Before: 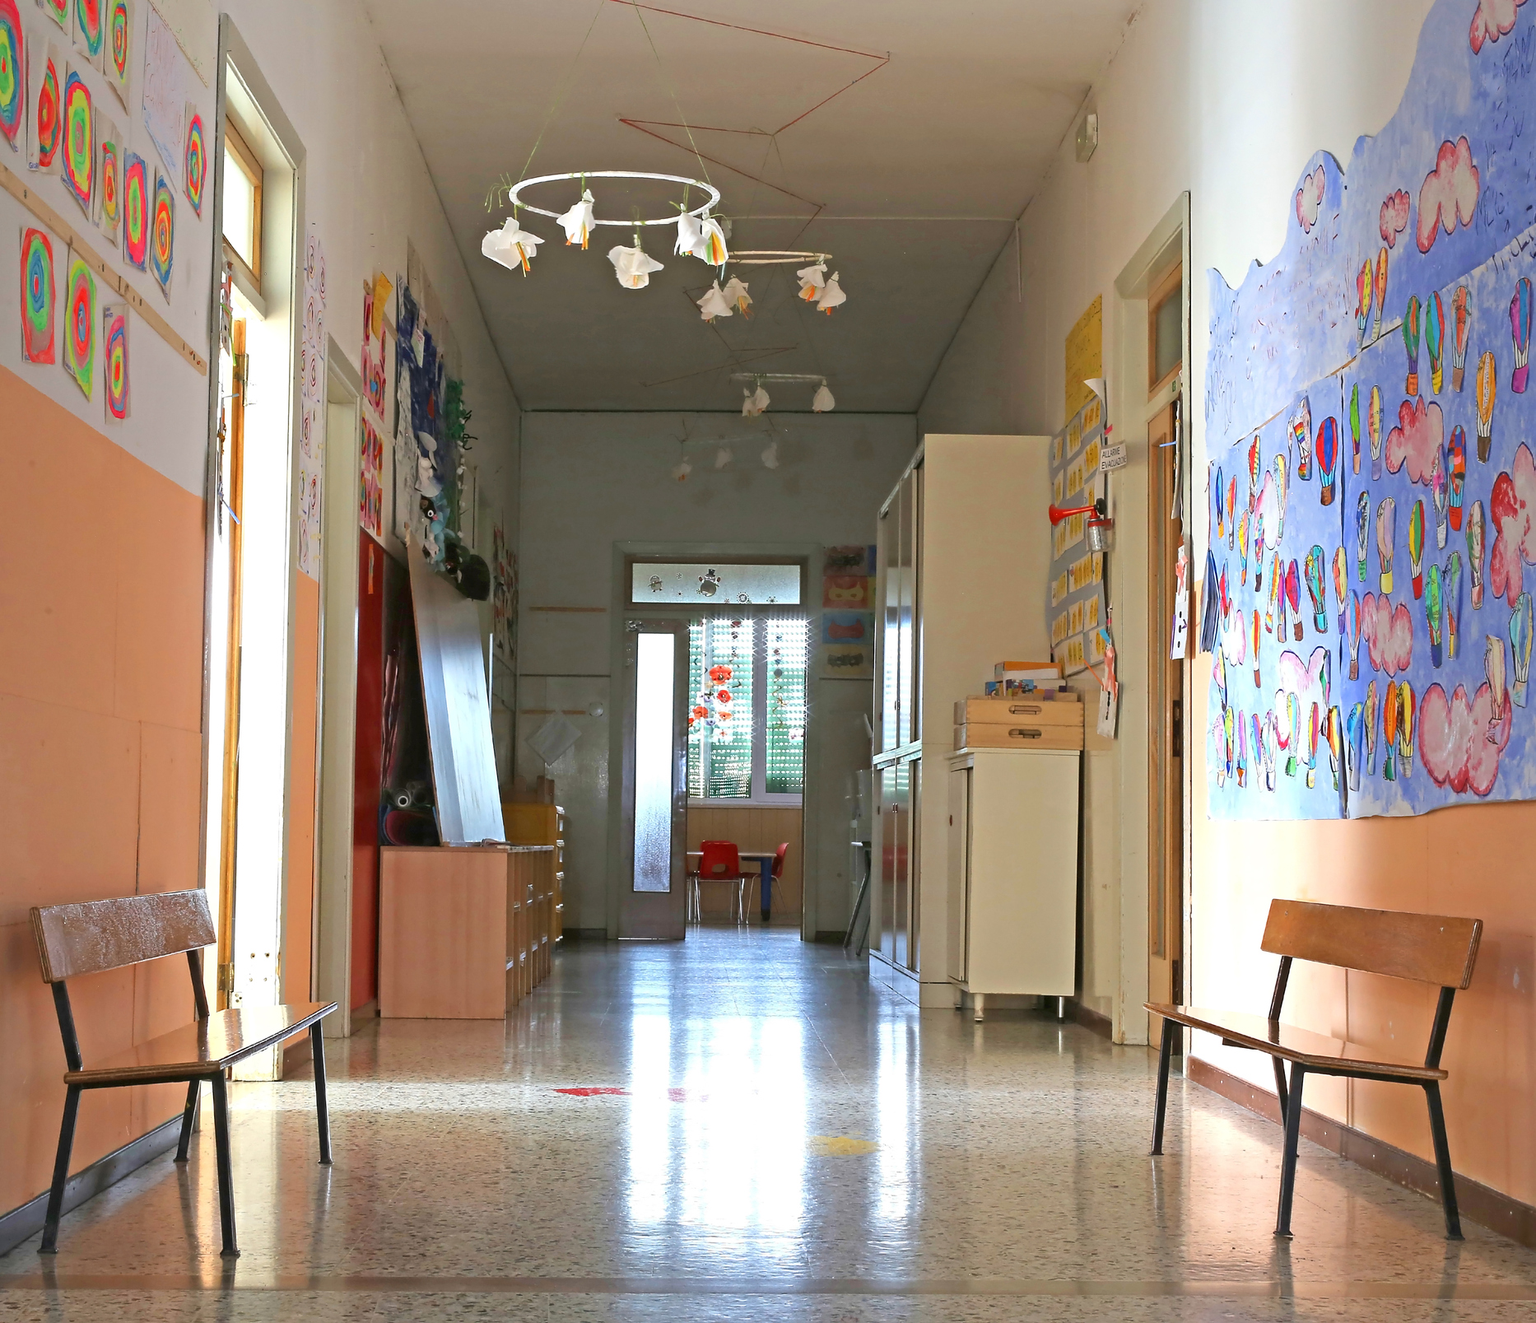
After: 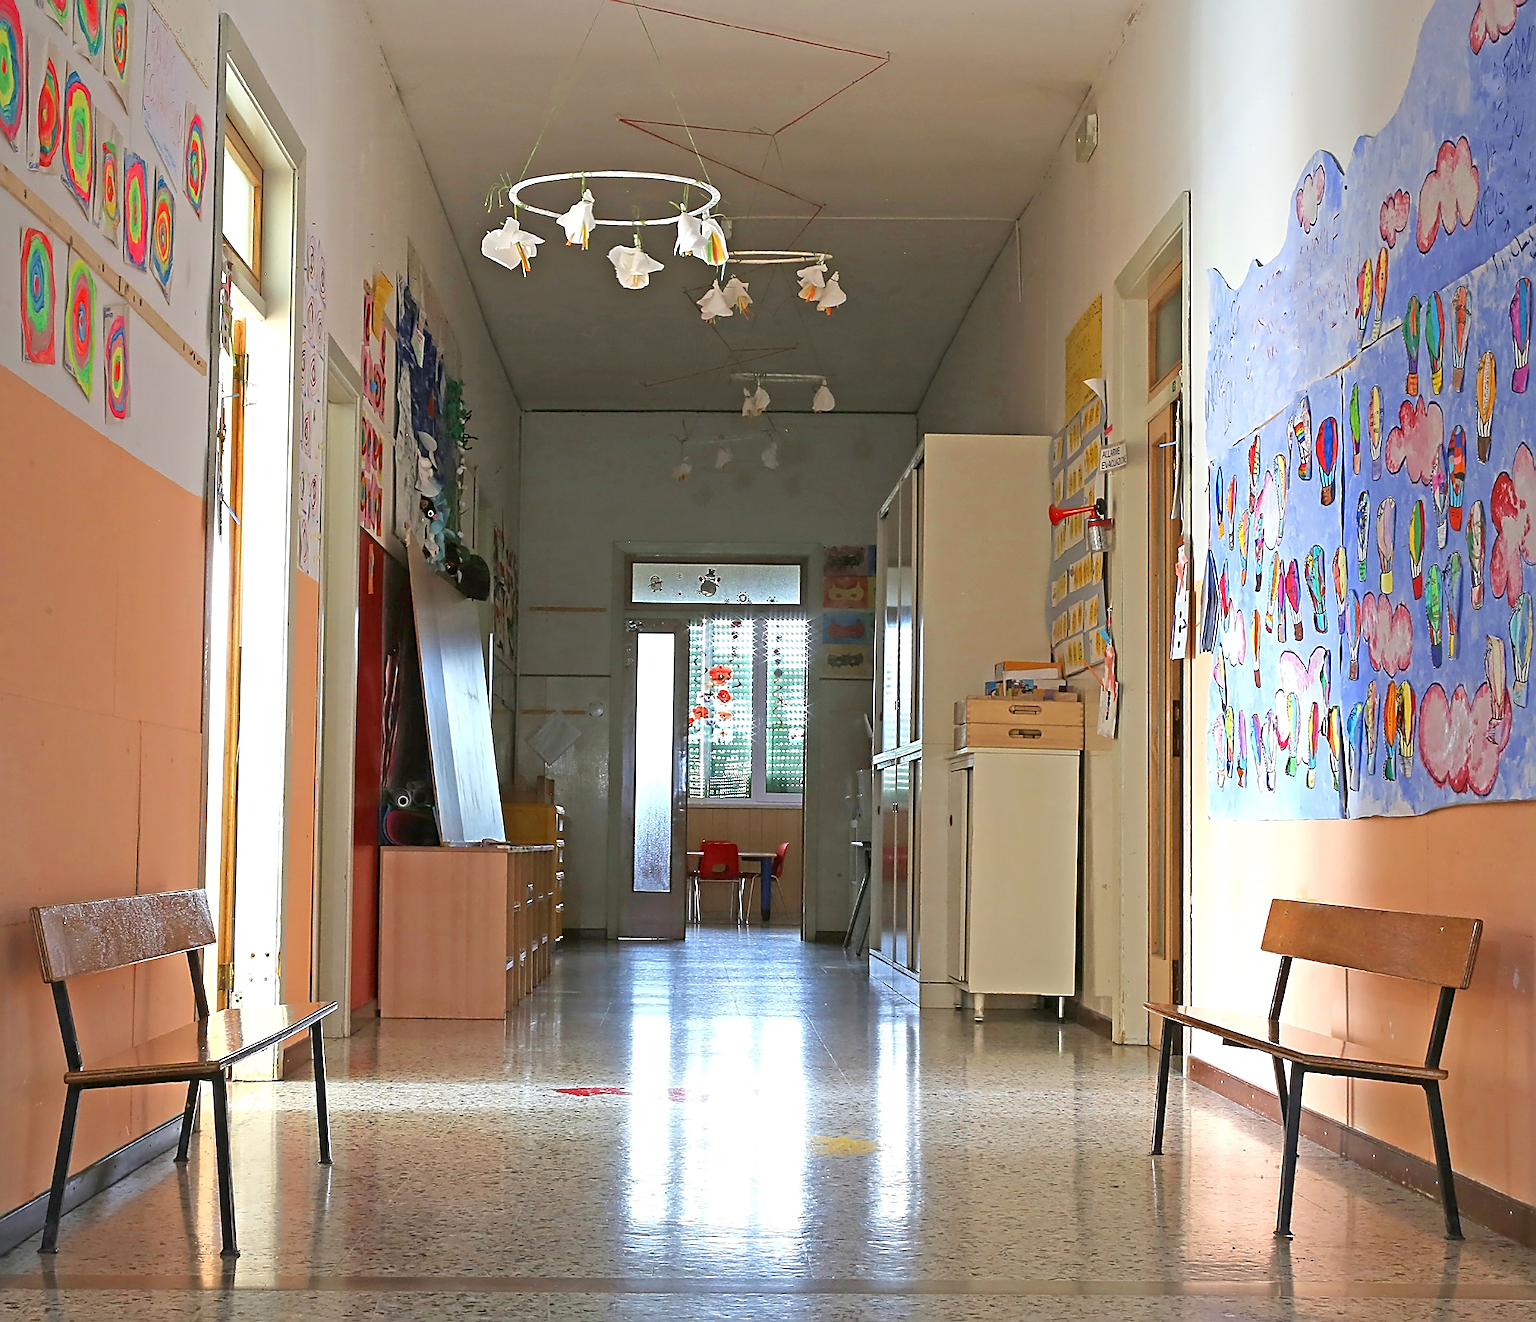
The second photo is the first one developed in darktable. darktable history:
sharpen: amount 0.736
